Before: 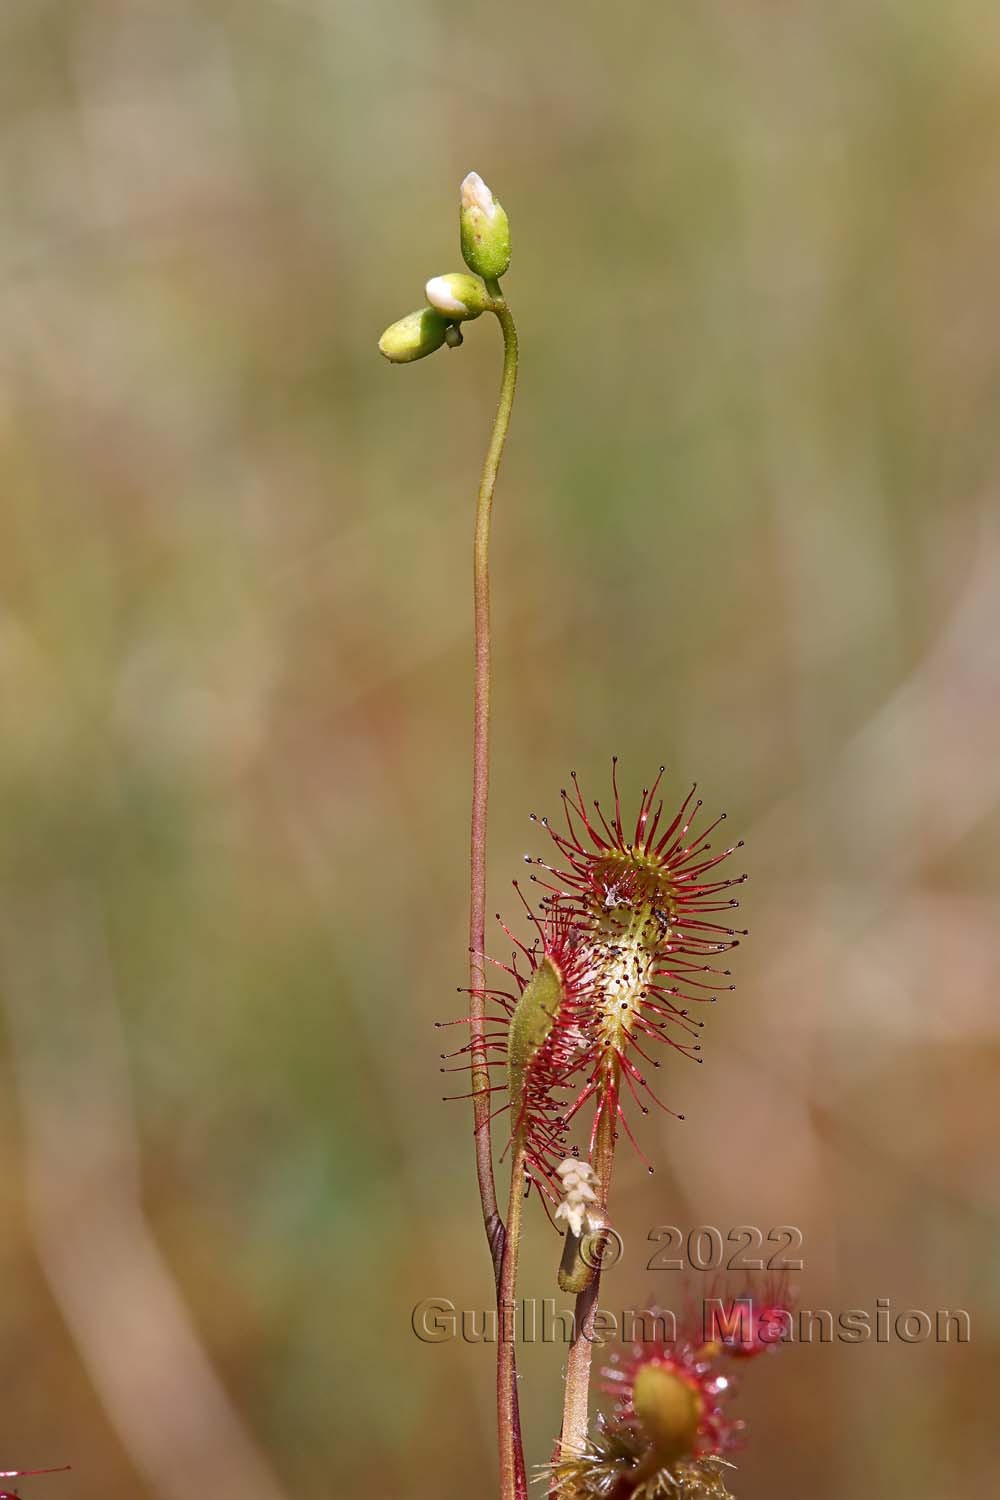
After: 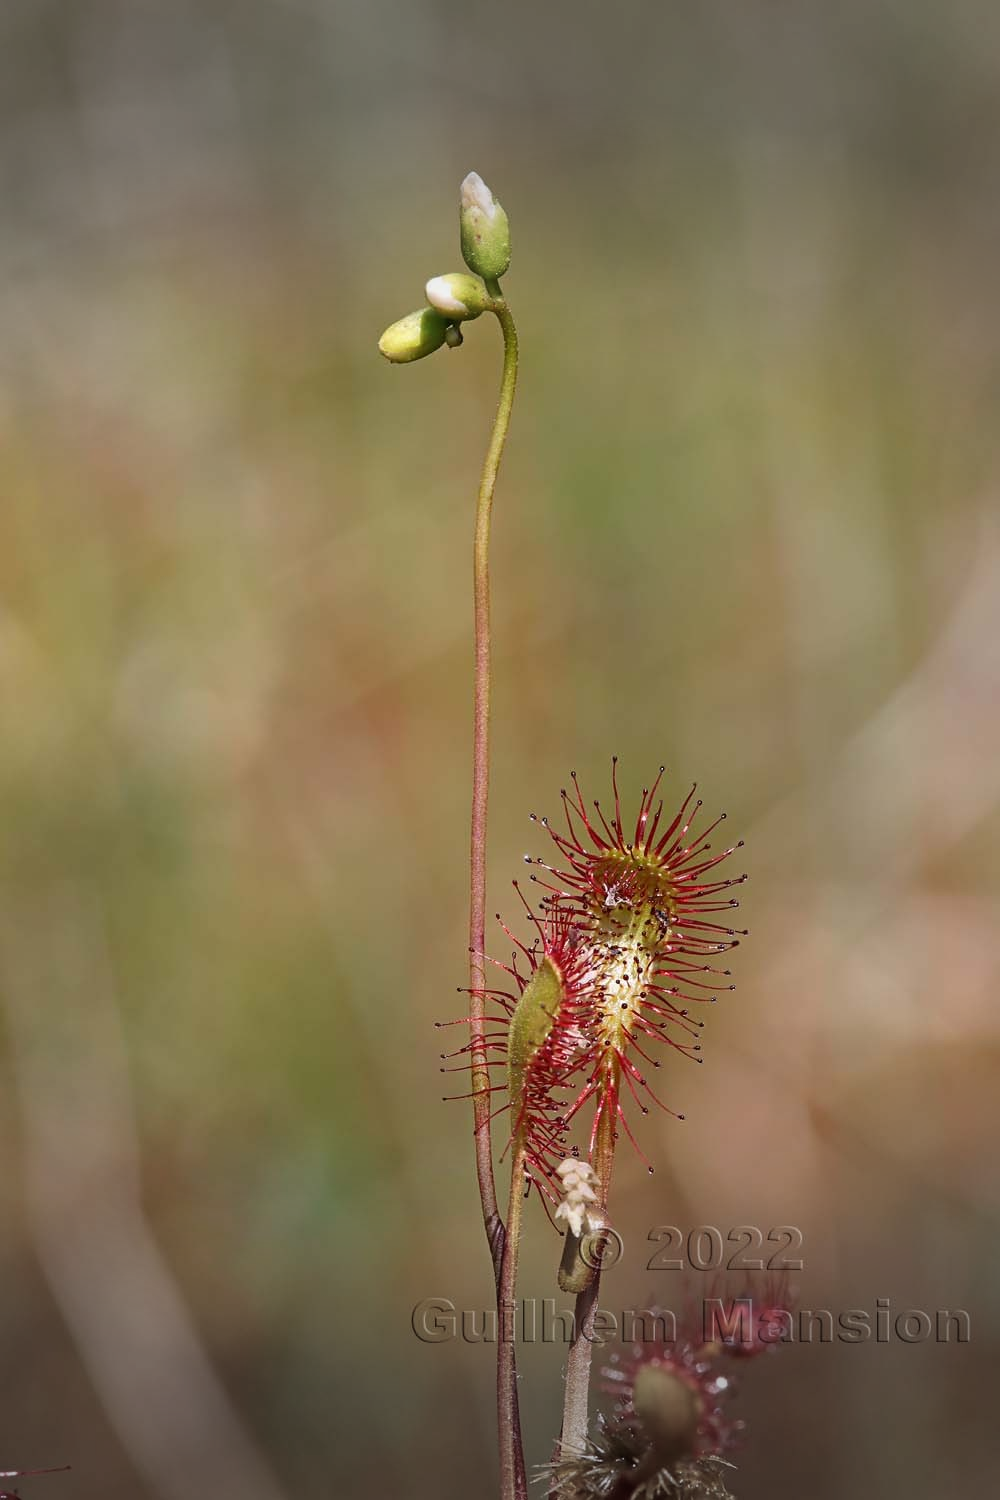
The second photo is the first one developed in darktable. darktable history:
vignetting: fall-off start 79.09%, width/height ratio 1.327
